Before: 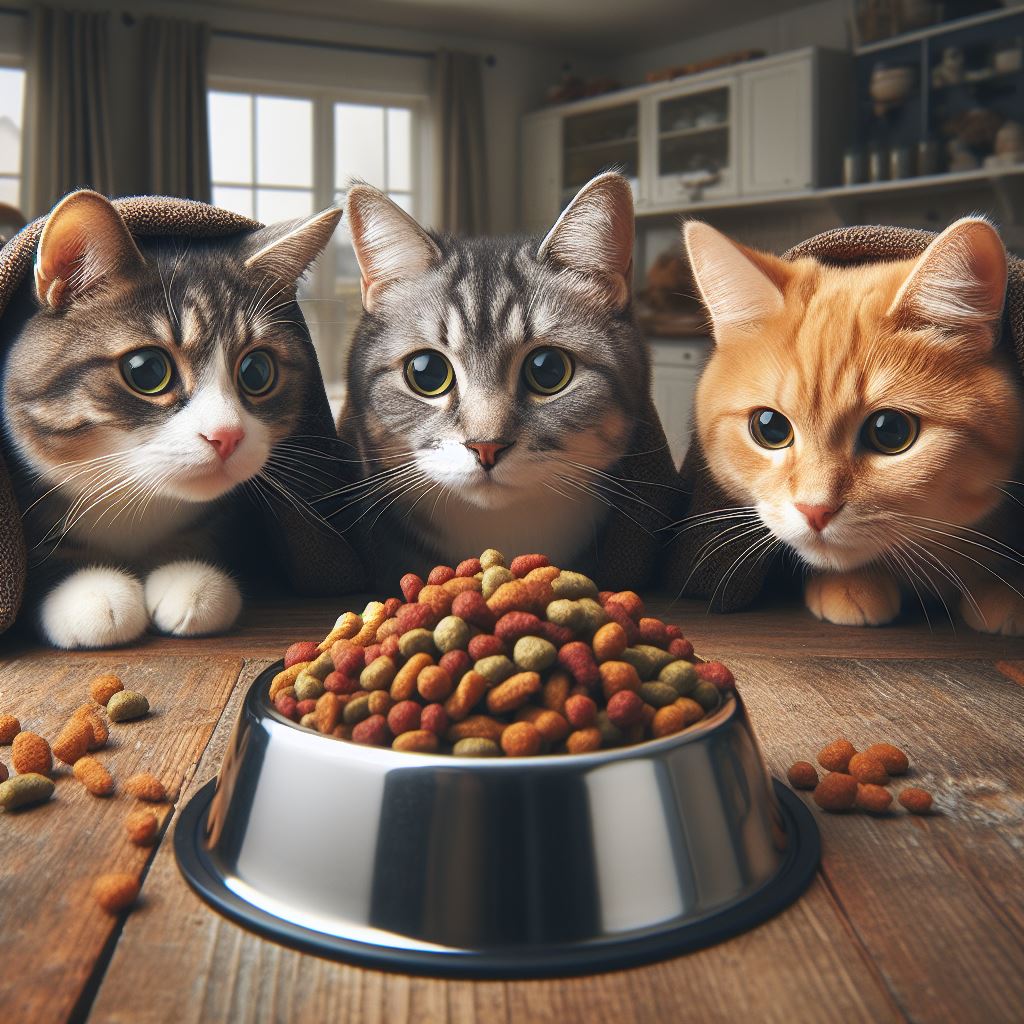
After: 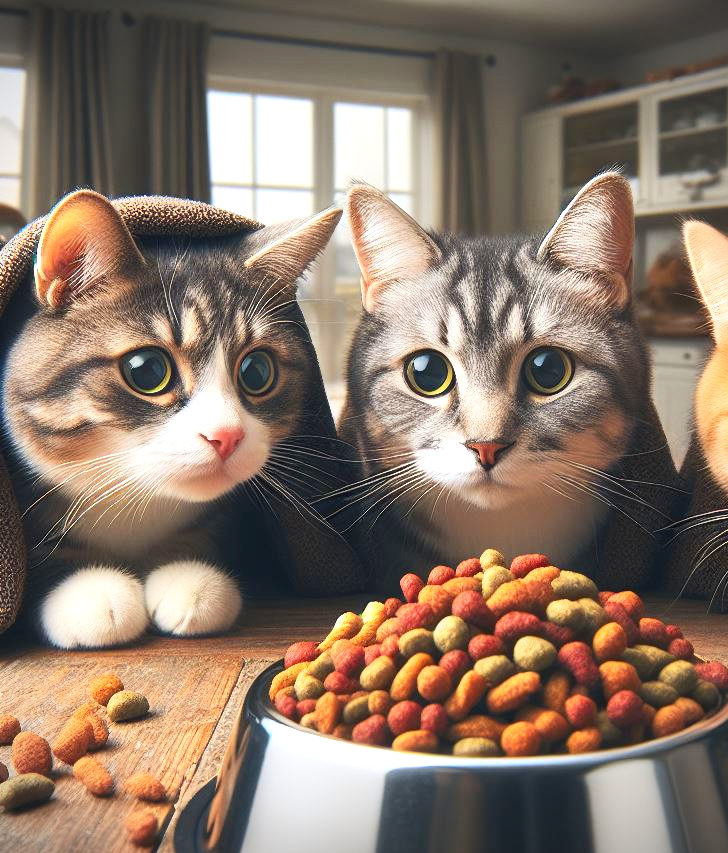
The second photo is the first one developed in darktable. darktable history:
exposure: black level correction 0.001, exposure 0.3 EV, compensate highlight preservation false
crop: right 28.885%, bottom 16.626%
contrast brightness saturation: contrast 0.2, brightness 0.16, saturation 0.22
vignetting: fall-off start 91.19%
